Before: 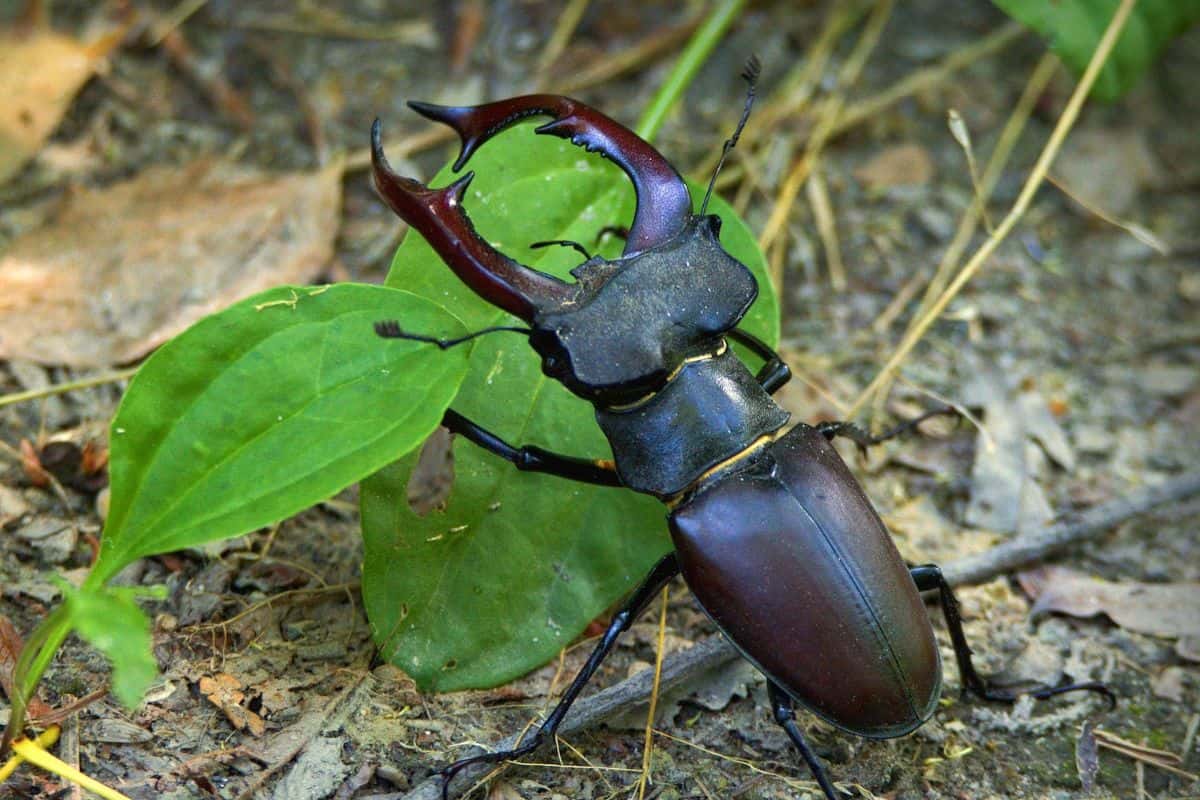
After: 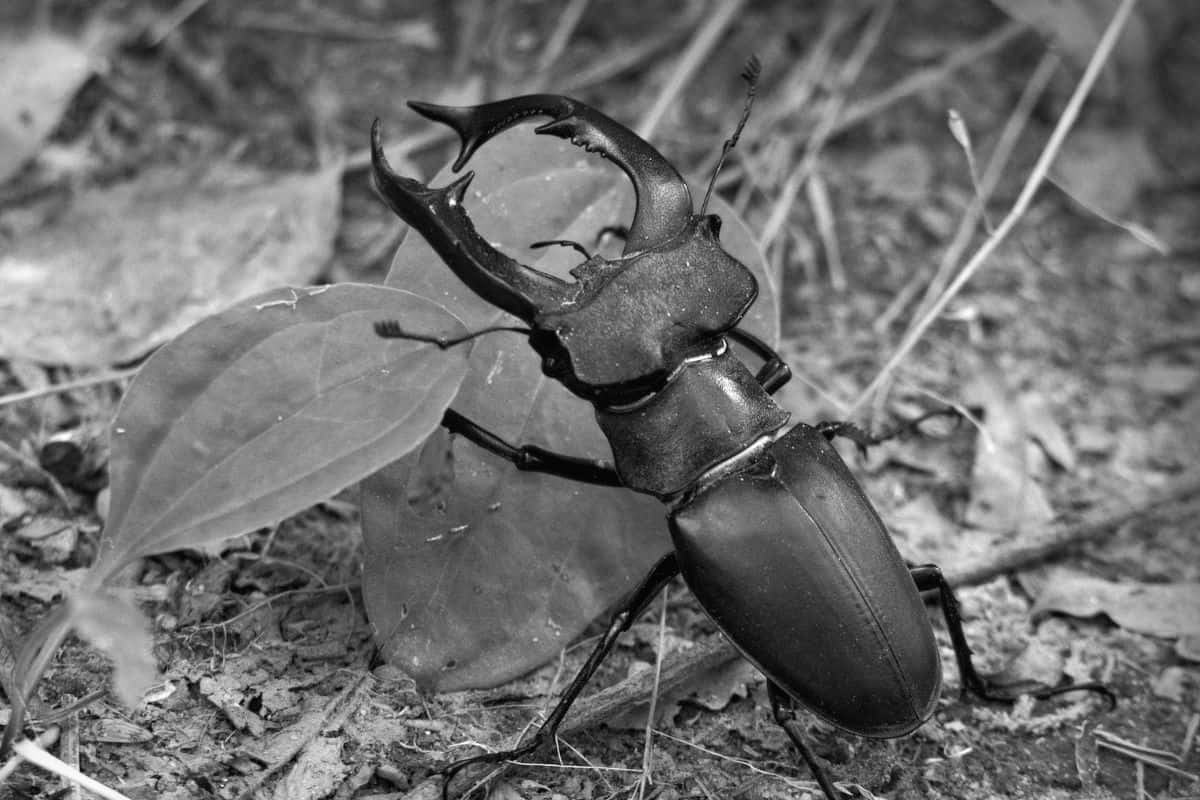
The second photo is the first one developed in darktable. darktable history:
monochrome: size 1
color balance rgb: shadows lift › chroma 3.88%, shadows lift › hue 88.52°, power › hue 214.65°, global offset › chroma 0.1%, global offset › hue 252.4°, contrast 4.45%
